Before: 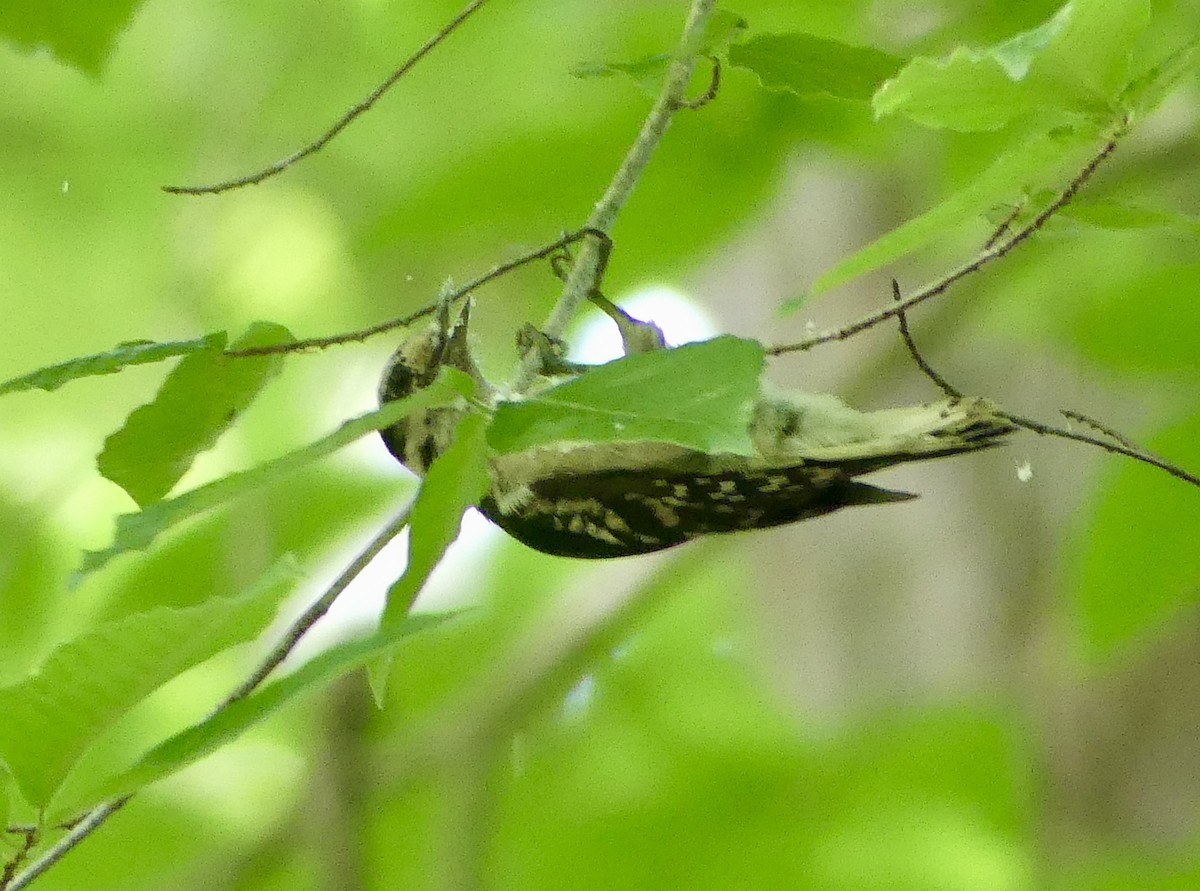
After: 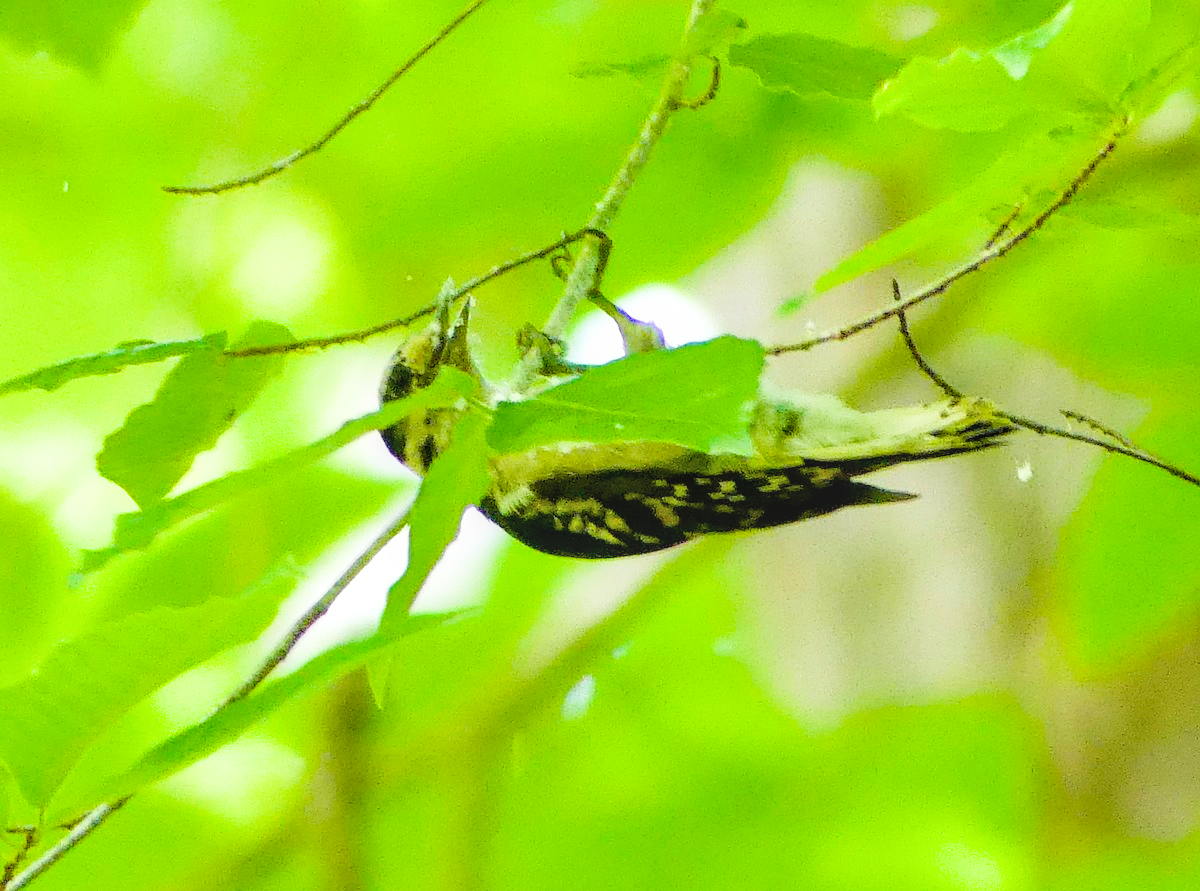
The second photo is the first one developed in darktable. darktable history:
local contrast: detail 110%
color balance rgb: perceptual saturation grading › global saturation 20%, global vibrance 20%
exposure: black level correction 0, exposure 0.9 EV, compensate highlight preservation false
filmic rgb: black relative exposure -5 EV, white relative exposure 3.5 EV, hardness 3.19, contrast 1.2, highlights saturation mix -50%
